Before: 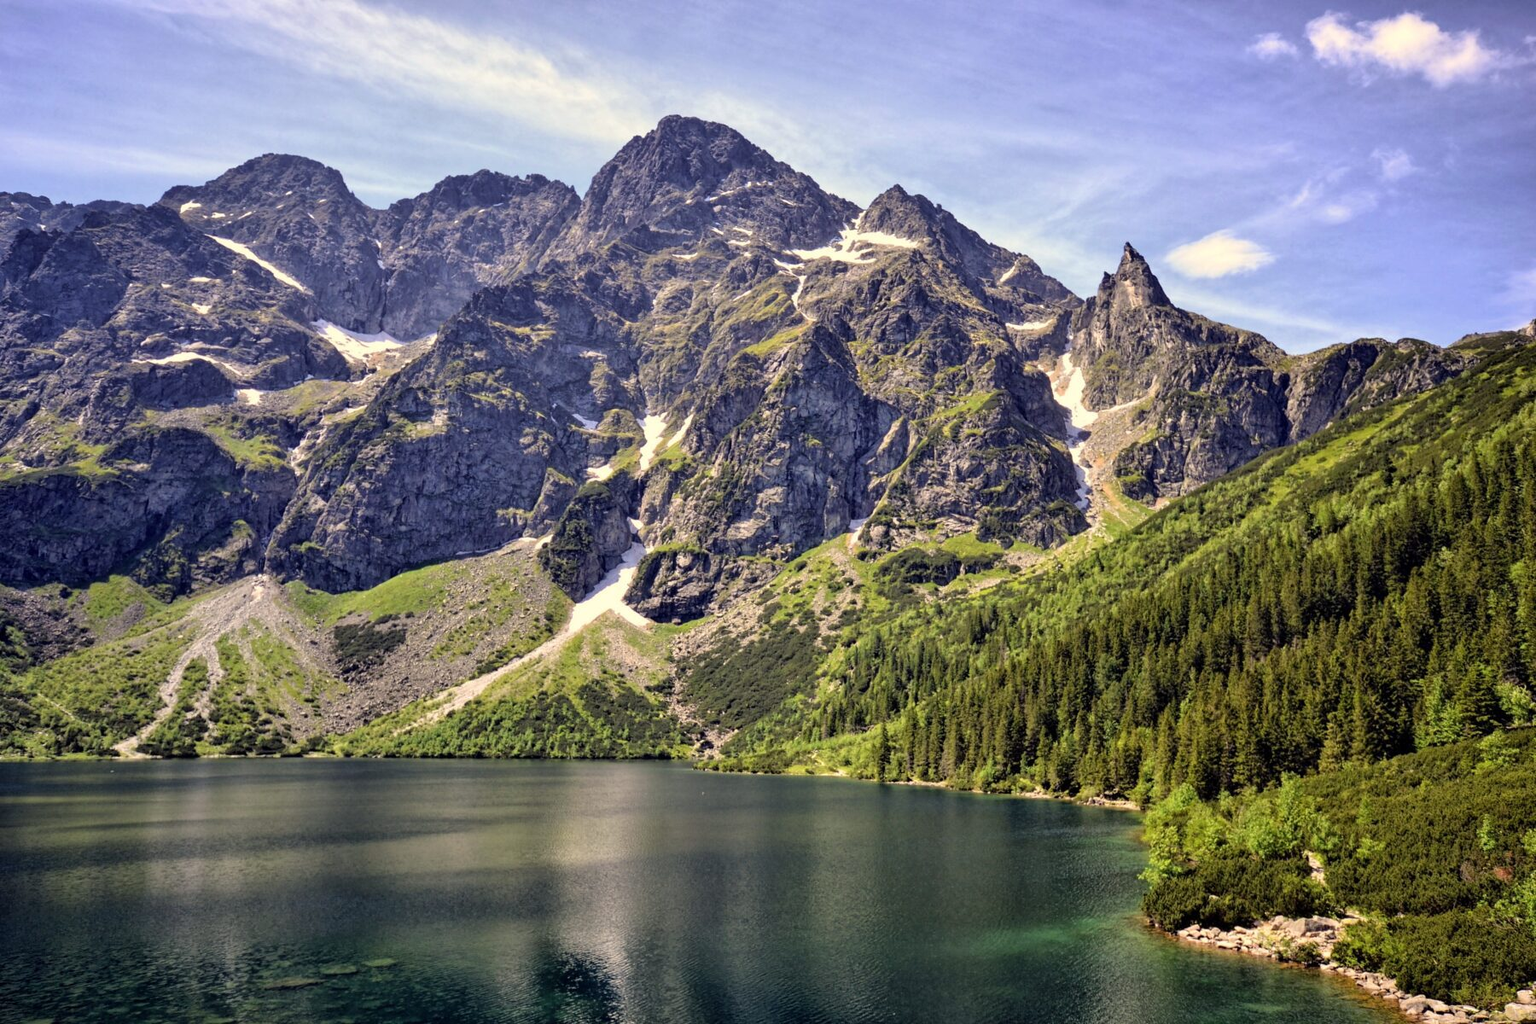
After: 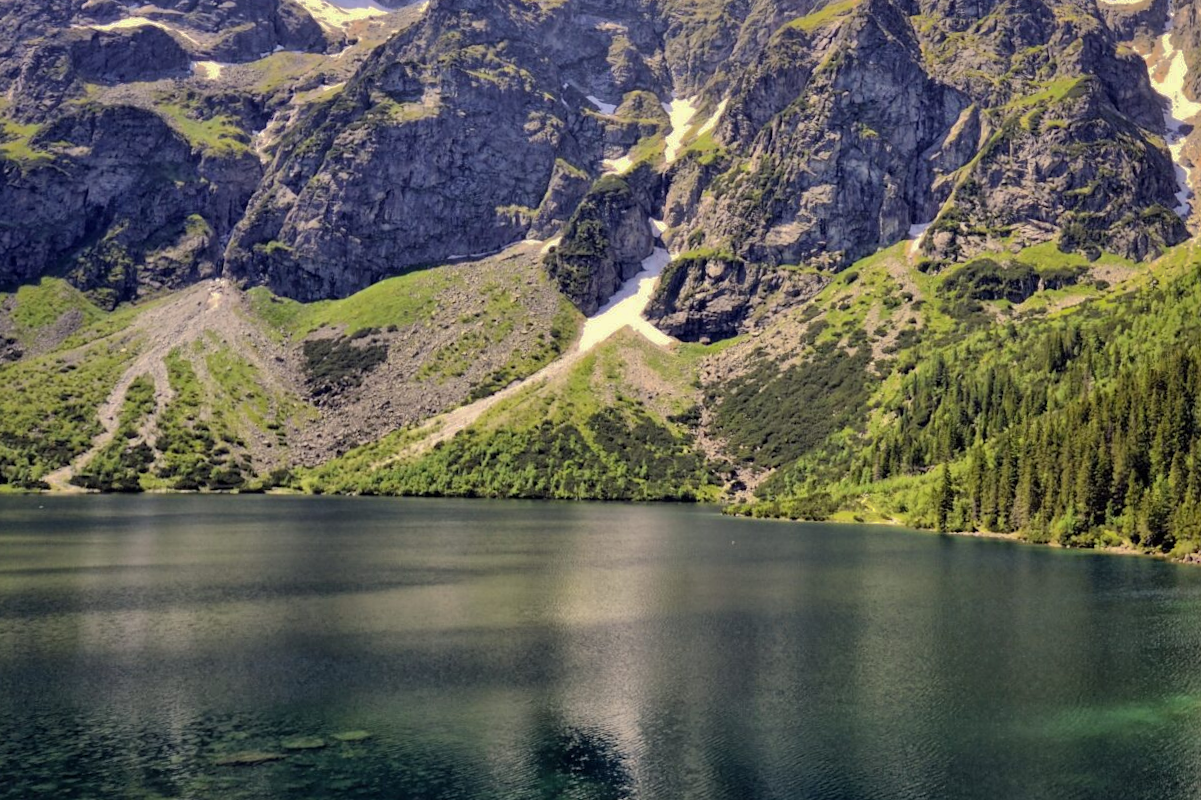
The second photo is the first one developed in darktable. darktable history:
shadows and highlights: shadows 25, highlights -70
crop and rotate: angle -0.82°, left 3.85%, top 31.828%, right 27.992%
